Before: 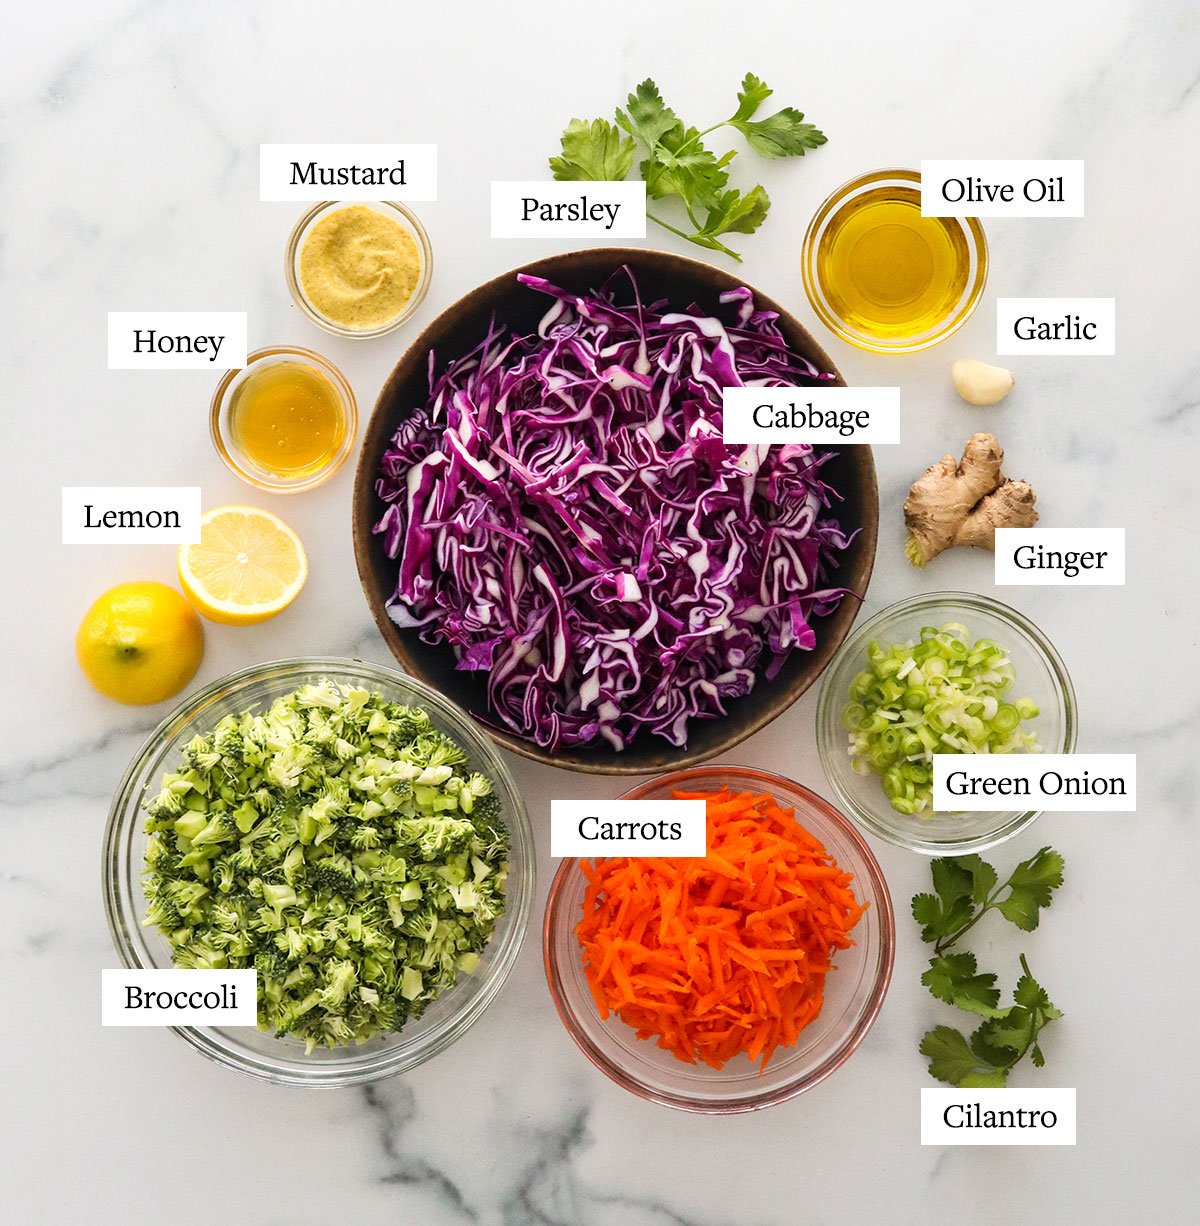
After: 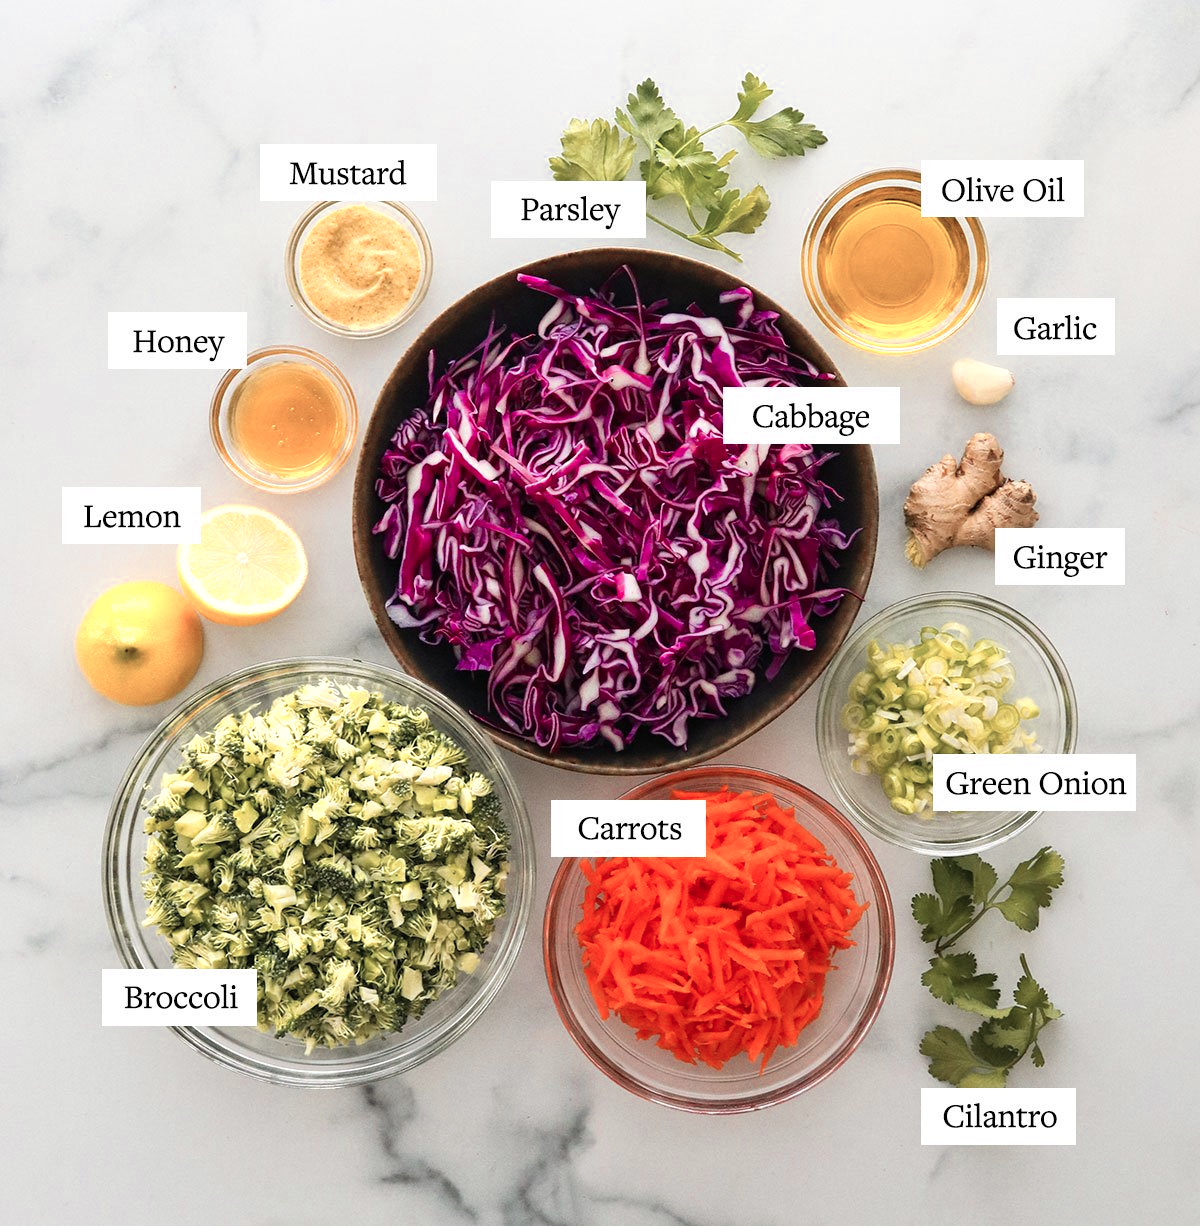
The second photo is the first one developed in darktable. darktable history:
color zones: curves: ch0 [(0, 0.473) (0.001, 0.473) (0.226, 0.548) (0.4, 0.589) (0.525, 0.54) (0.728, 0.403) (0.999, 0.473) (1, 0.473)]; ch1 [(0, 0.619) (0.001, 0.619) (0.234, 0.388) (0.4, 0.372) (0.528, 0.422) (0.732, 0.53) (0.999, 0.619) (1, 0.619)]; ch2 [(0, 0.547) (0.001, 0.547) (0.226, 0.45) (0.4, 0.525) (0.525, 0.585) (0.8, 0.511) (0.999, 0.547) (1, 0.547)]
white balance: emerald 1
